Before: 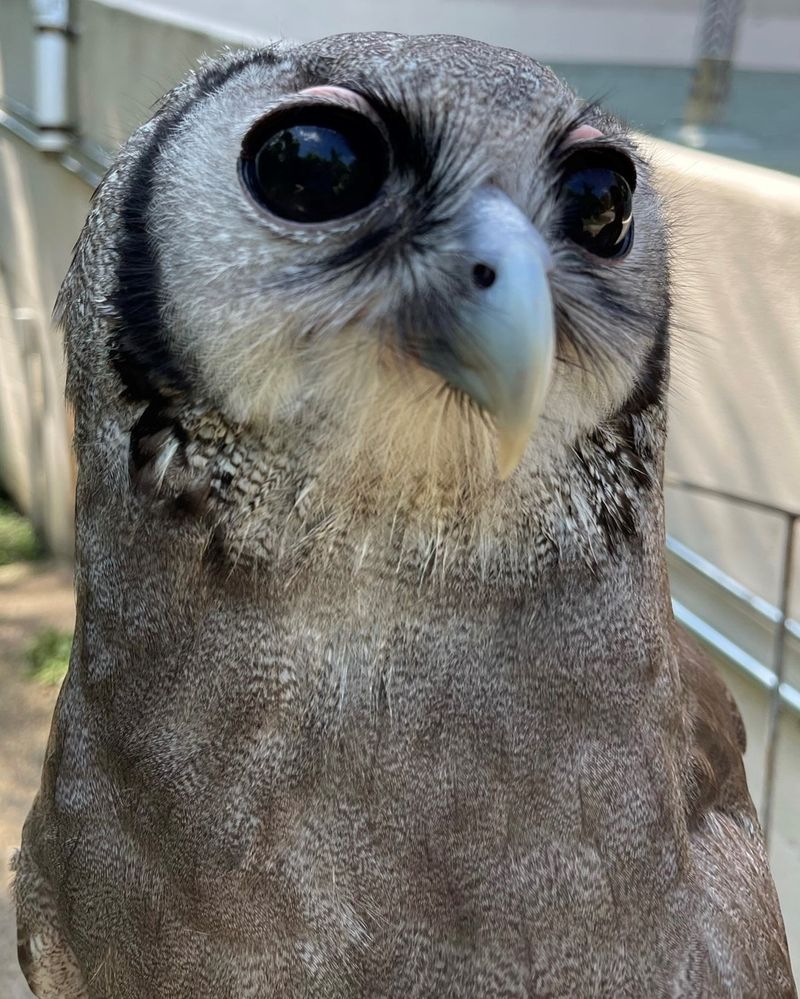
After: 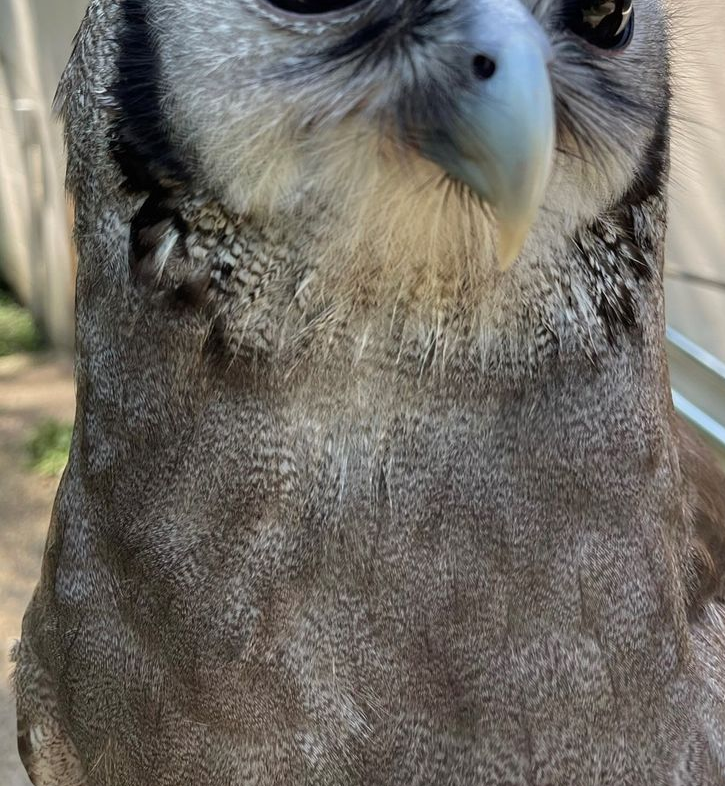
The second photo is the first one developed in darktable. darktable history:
crop: top 20.922%, right 9.354%, bottom 0.335%
